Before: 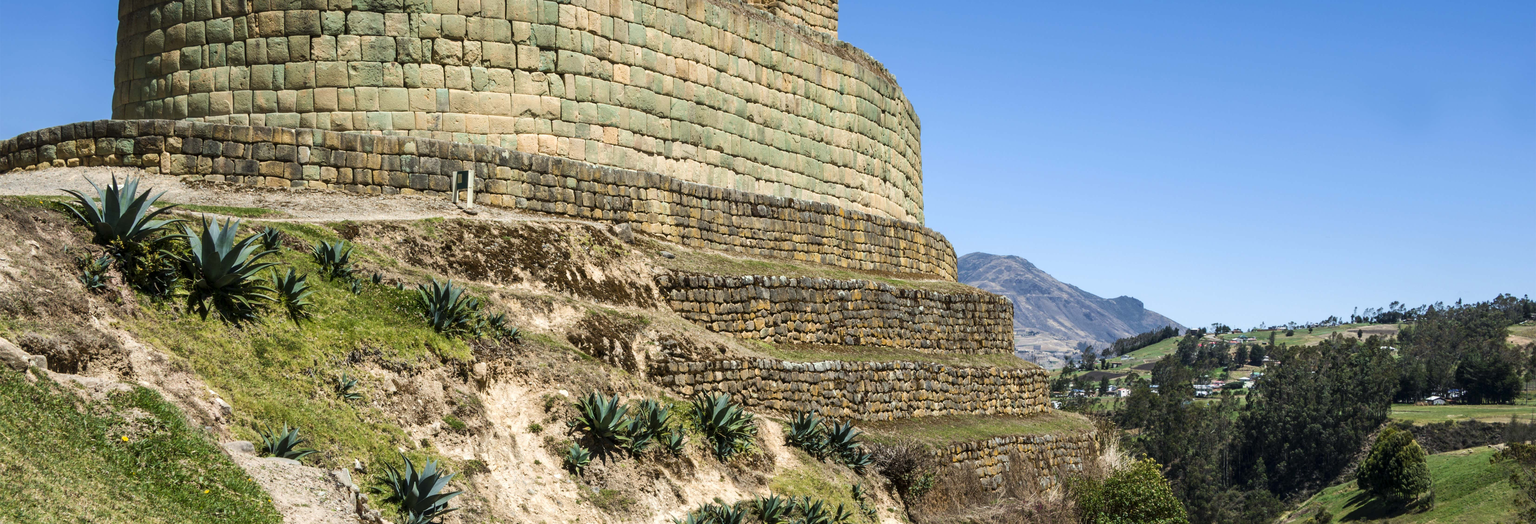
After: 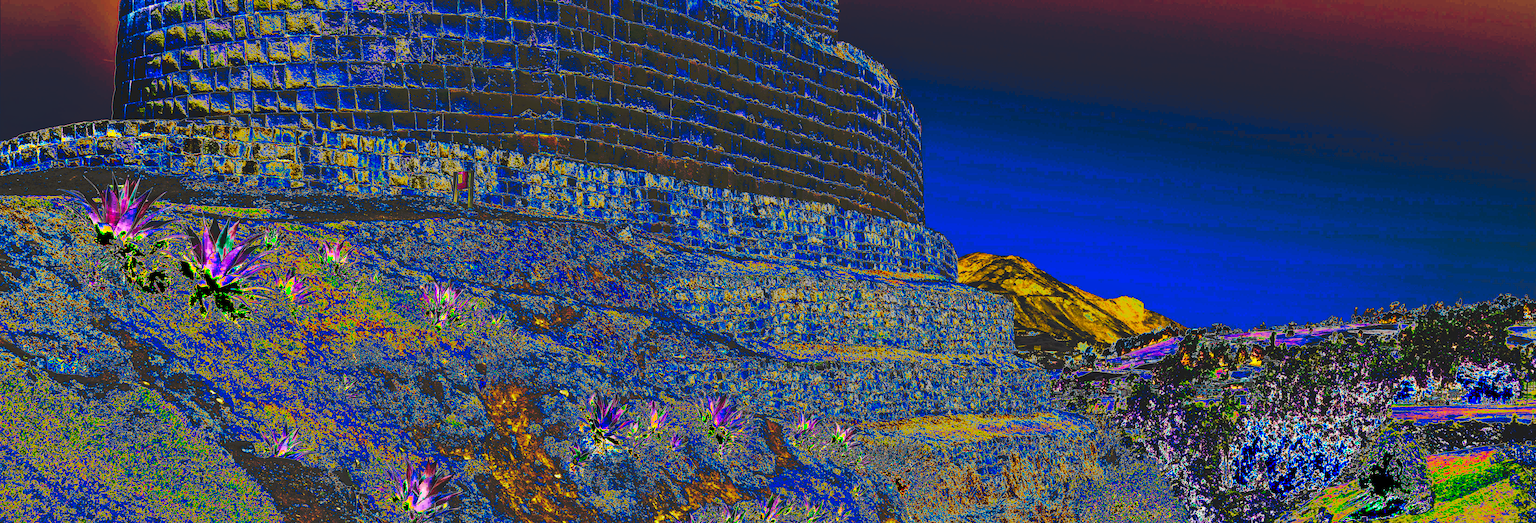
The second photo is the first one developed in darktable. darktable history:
tone curve: curves: ch0 [(0, 0) (0.003, 0.99) (0.011, 0.983) (0.025, 0.934) (0.044, 0.719) (0.069, 0.382) (0.1, 0.204) (0.136, 0.093) (0.177, 0.094) (0.224, 0.093) (0.277, 0.098) (0.335, 0.214) (0.399, 0.616) (0.468, 0.827) (0.543, 0.464) (0.623, 0.145) (0.709, 0.127) (0.801, 0.187) (0.898, 0.203) (1, 1)], preserve colors none
vignetting: fall-off start 100%, brightness -0.282, width/height ratio 1.31
shadows and highlights: shadows 30
exposure: black level correction 0.007, compensate highlight preservation false
